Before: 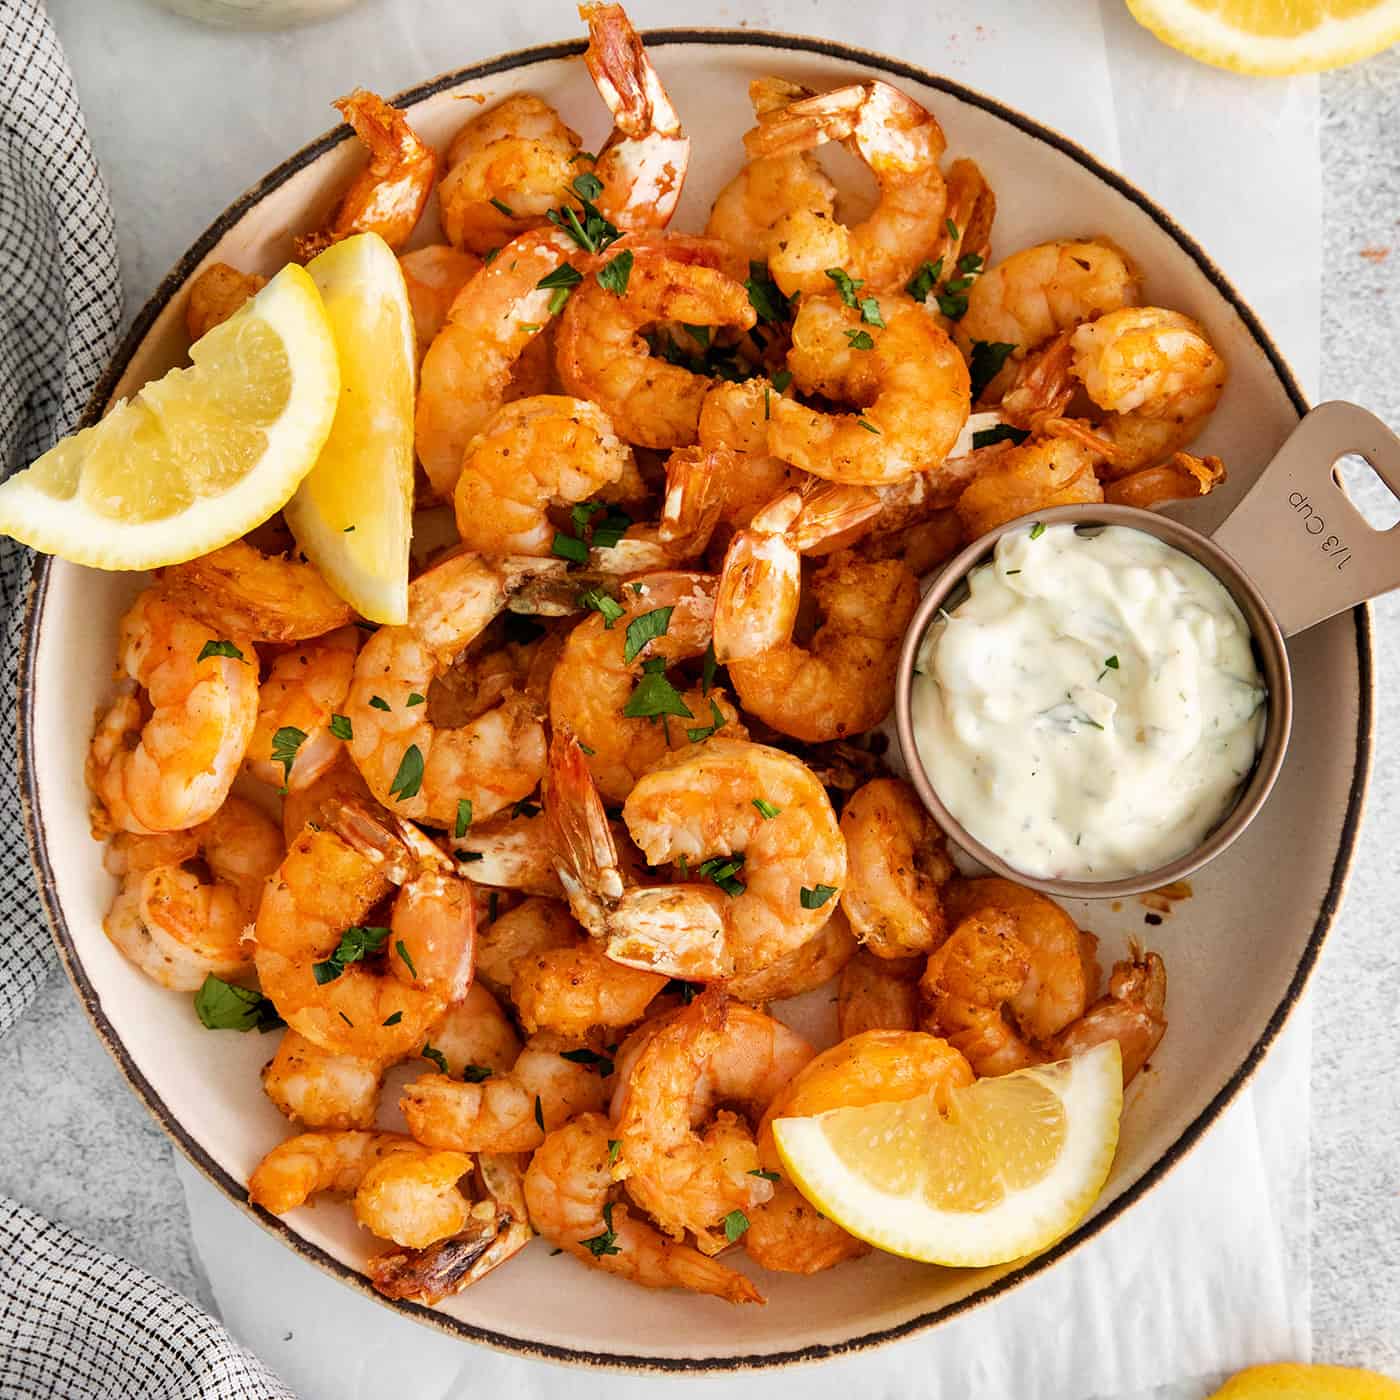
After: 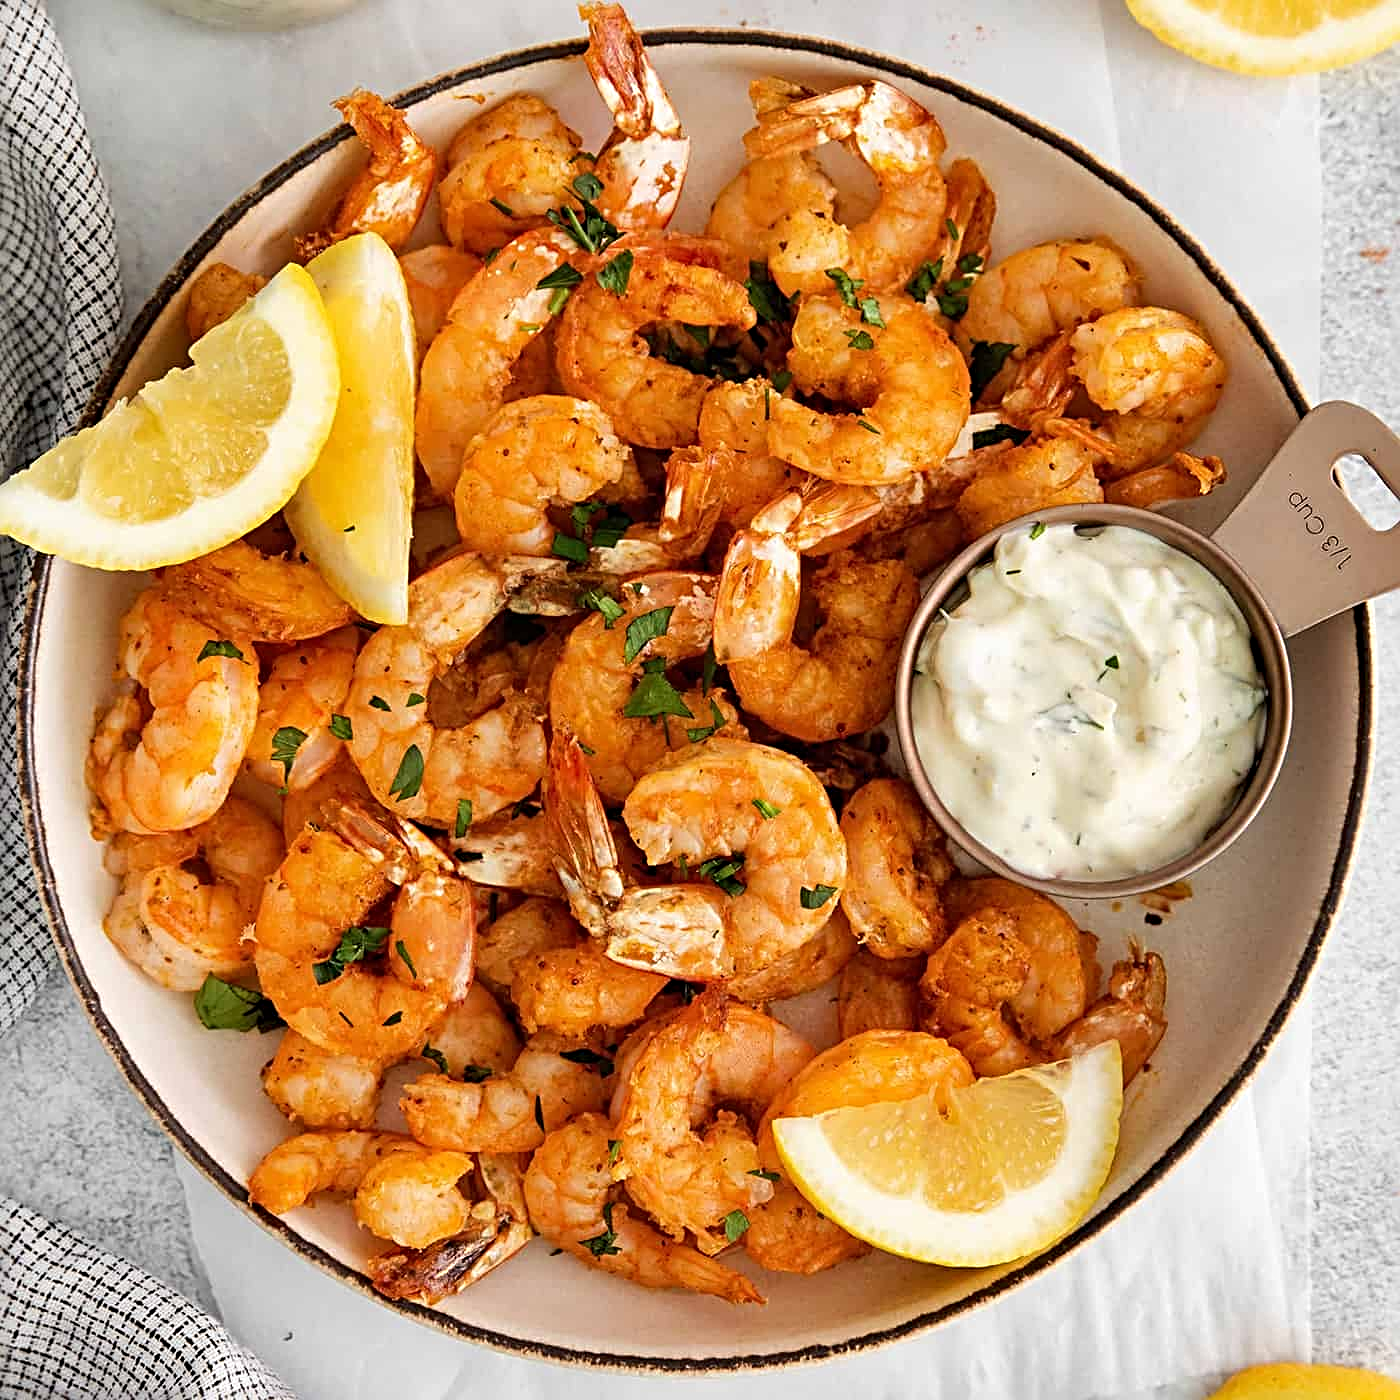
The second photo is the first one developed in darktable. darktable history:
sharpen: radius 3.966
